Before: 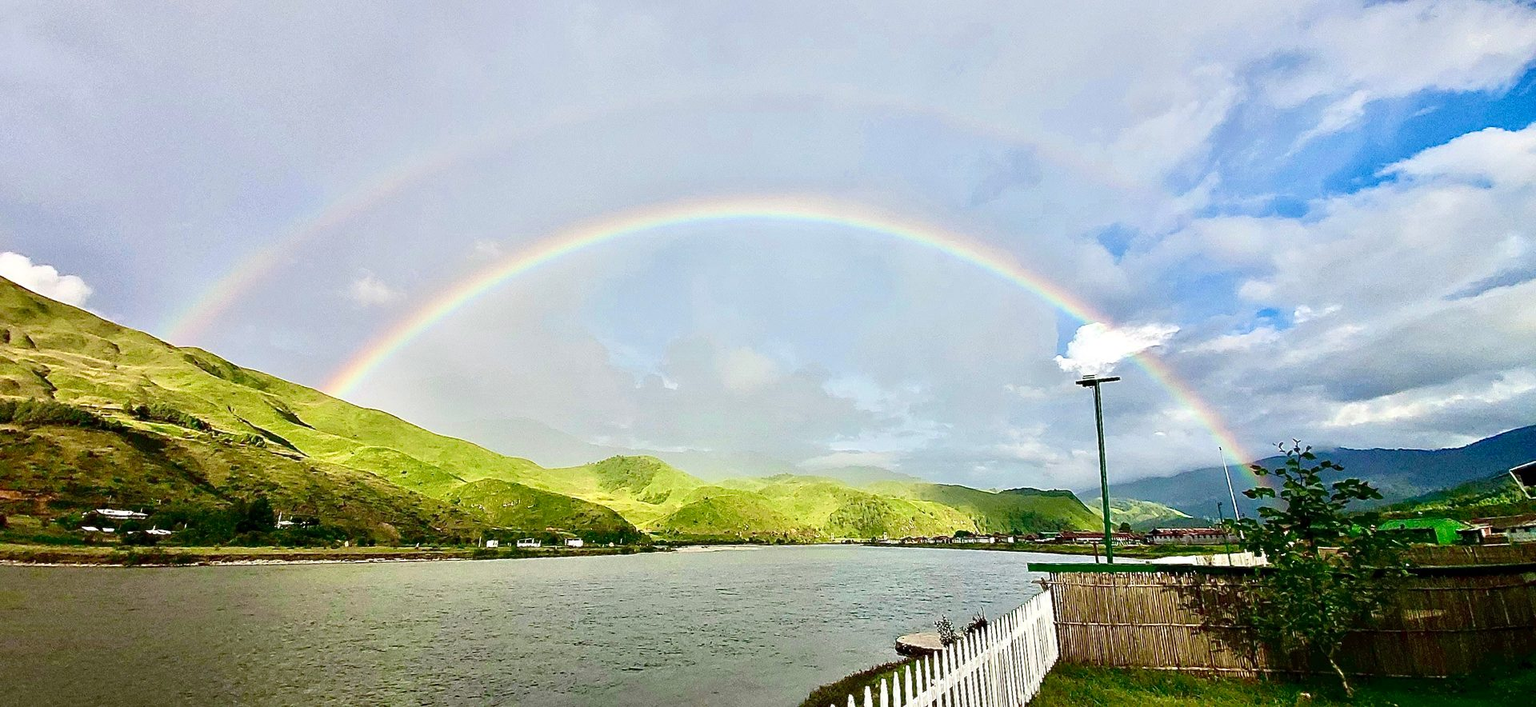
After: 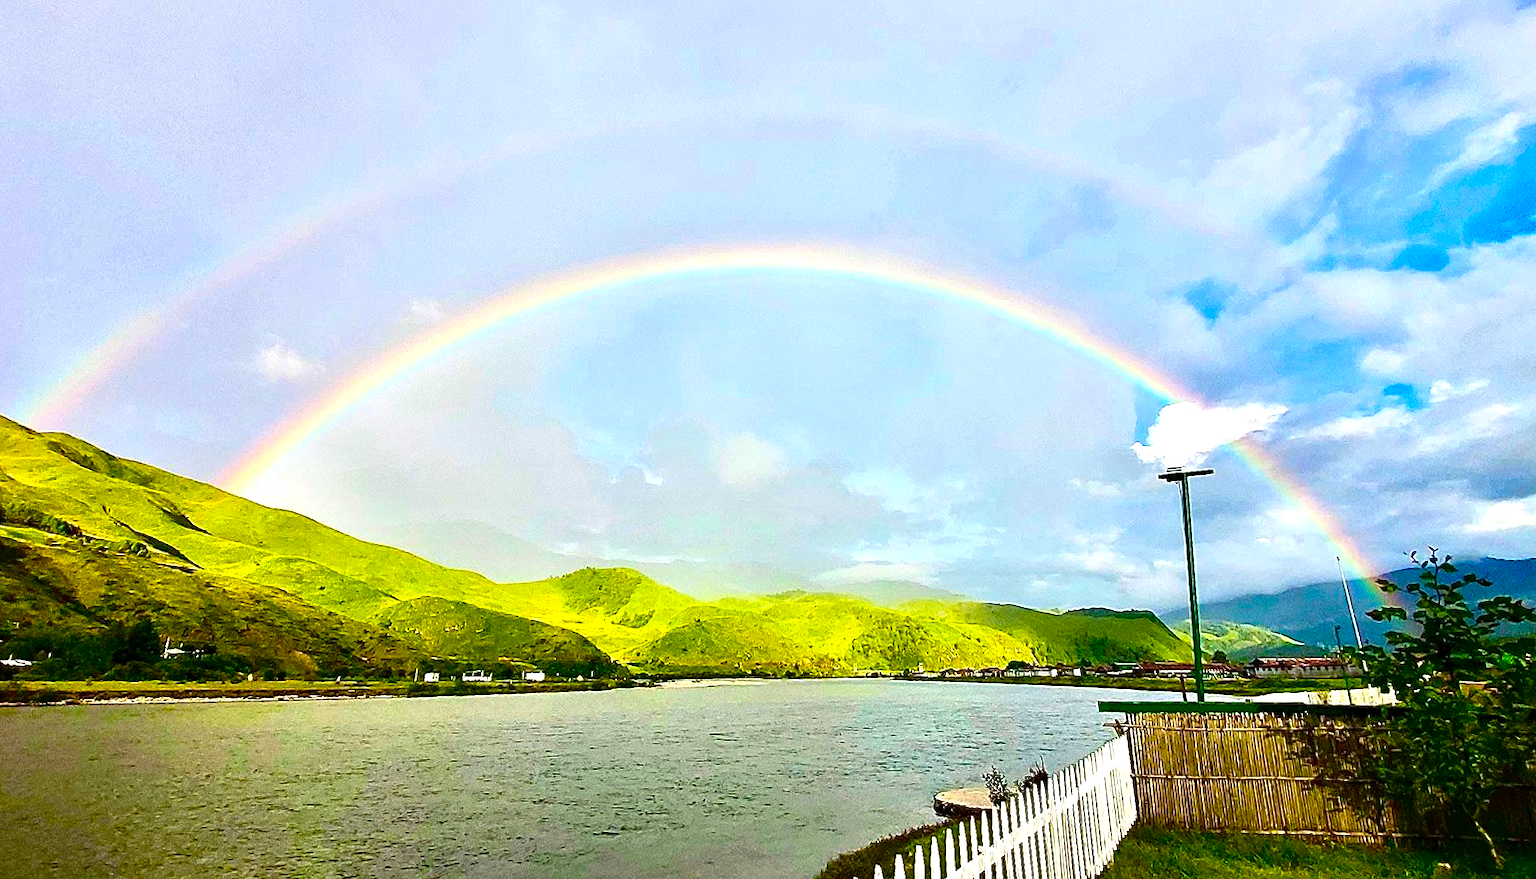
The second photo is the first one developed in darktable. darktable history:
crop and rotate: left 9.507%, right 10.158%
color balance rgb: perceptual saturation grading › global saturation 19.515%, perceptual brilliance grading › highlights 9.919%, perceptual brilliance grading › shadows -4.652%, global vibrance 50.748%
